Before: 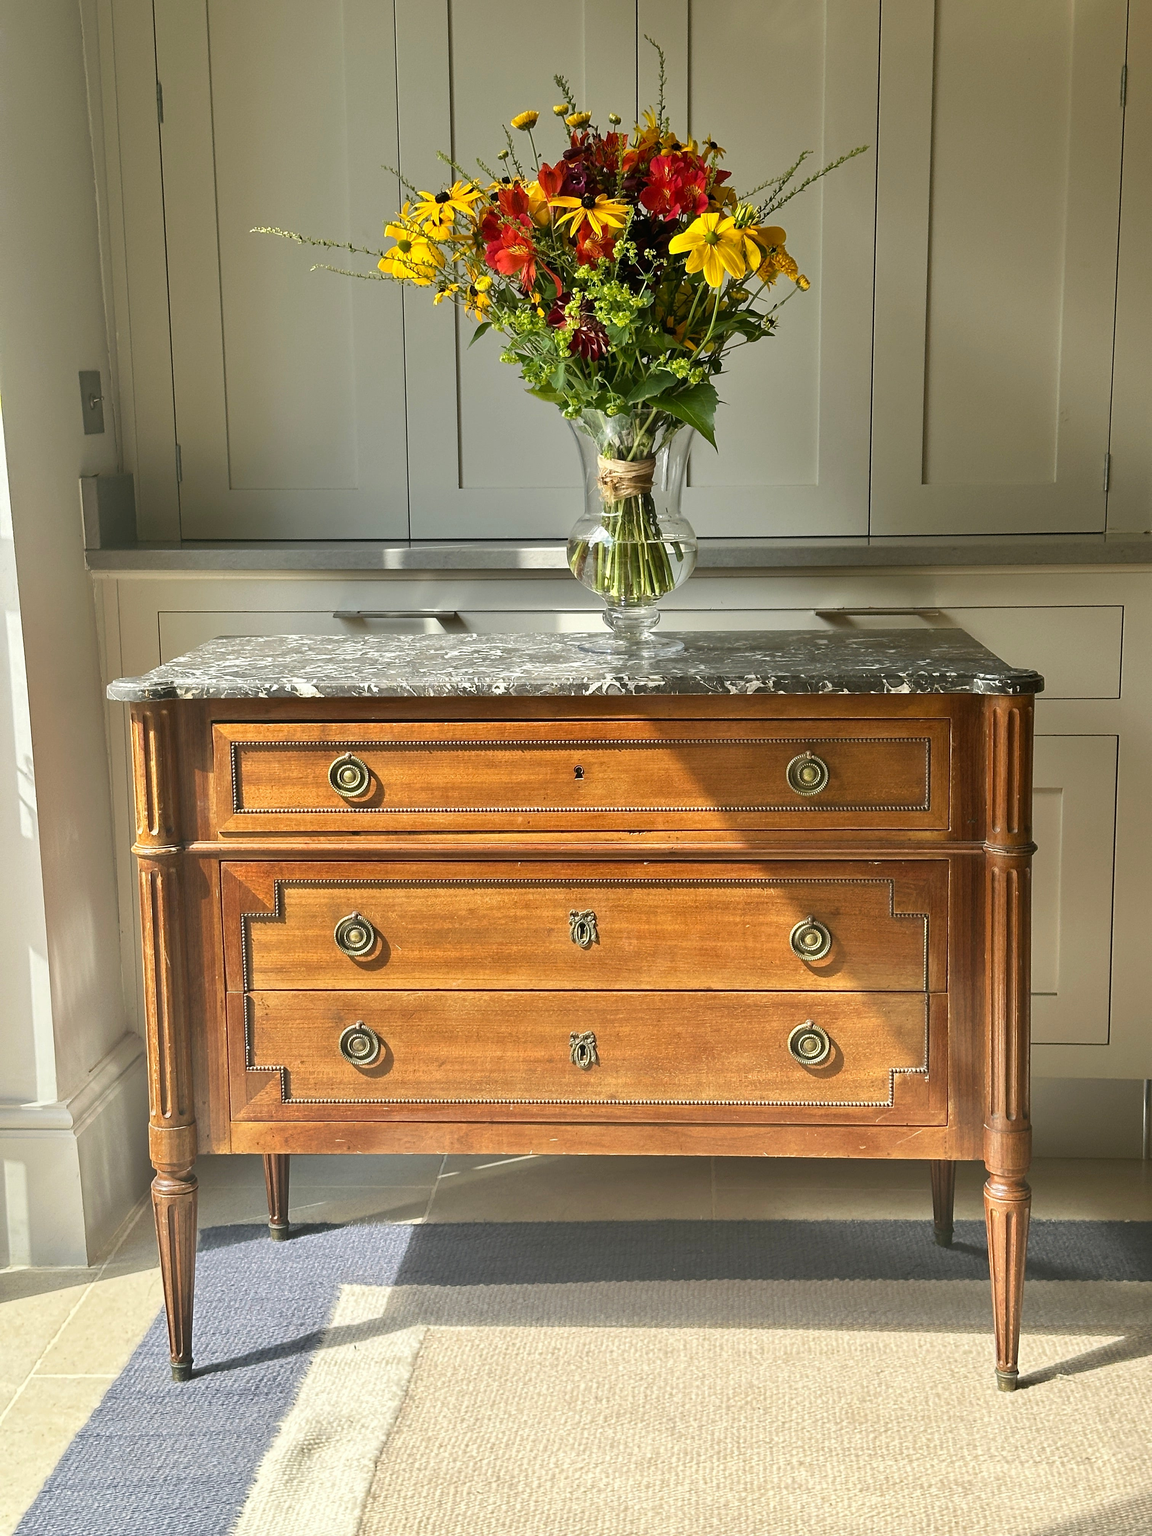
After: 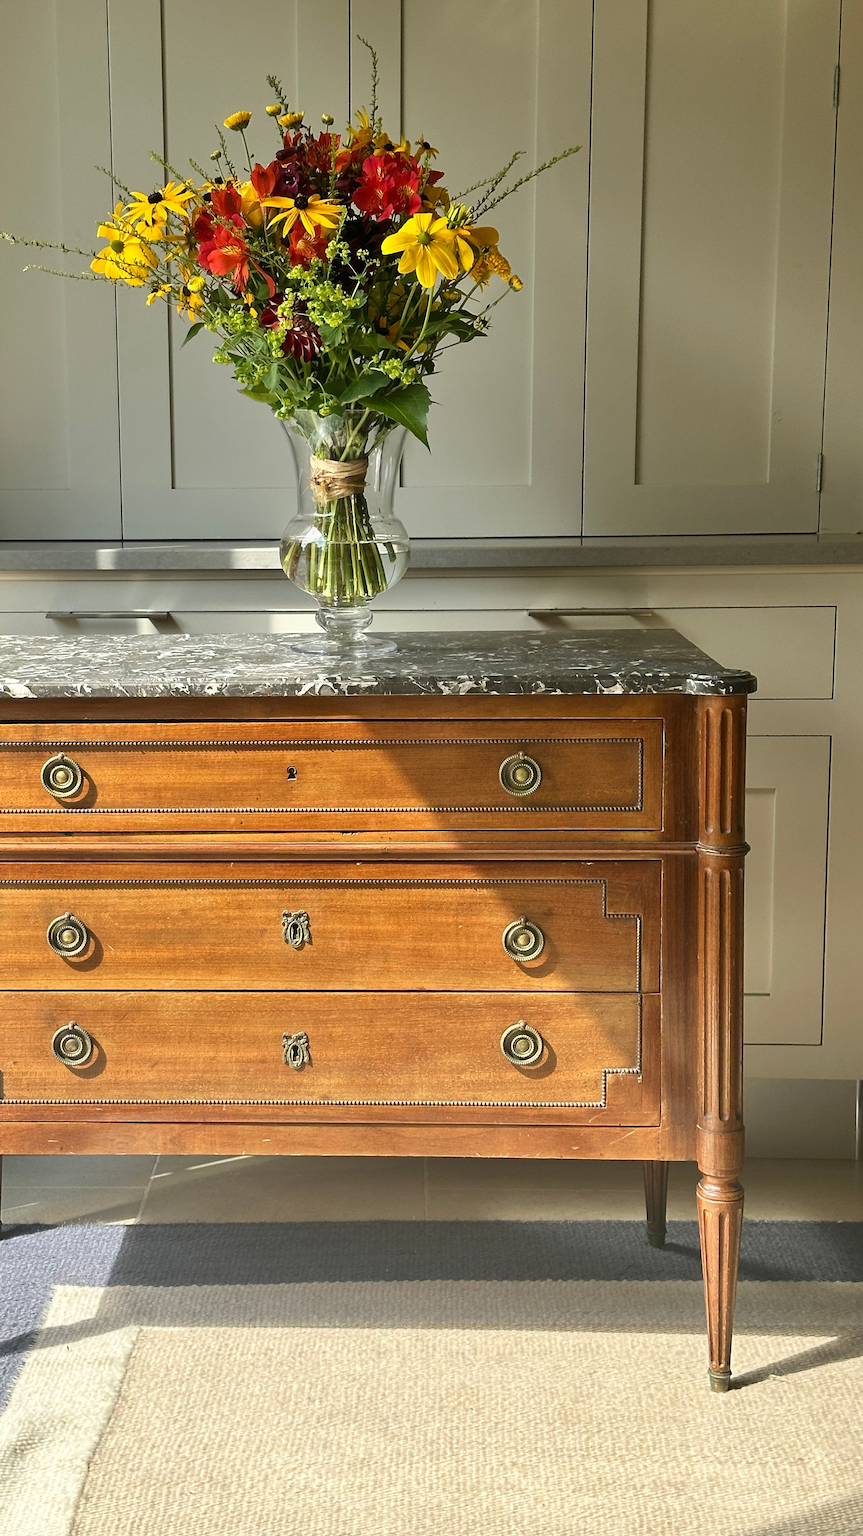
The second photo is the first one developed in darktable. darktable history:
crop and rotate: left 25.007%
